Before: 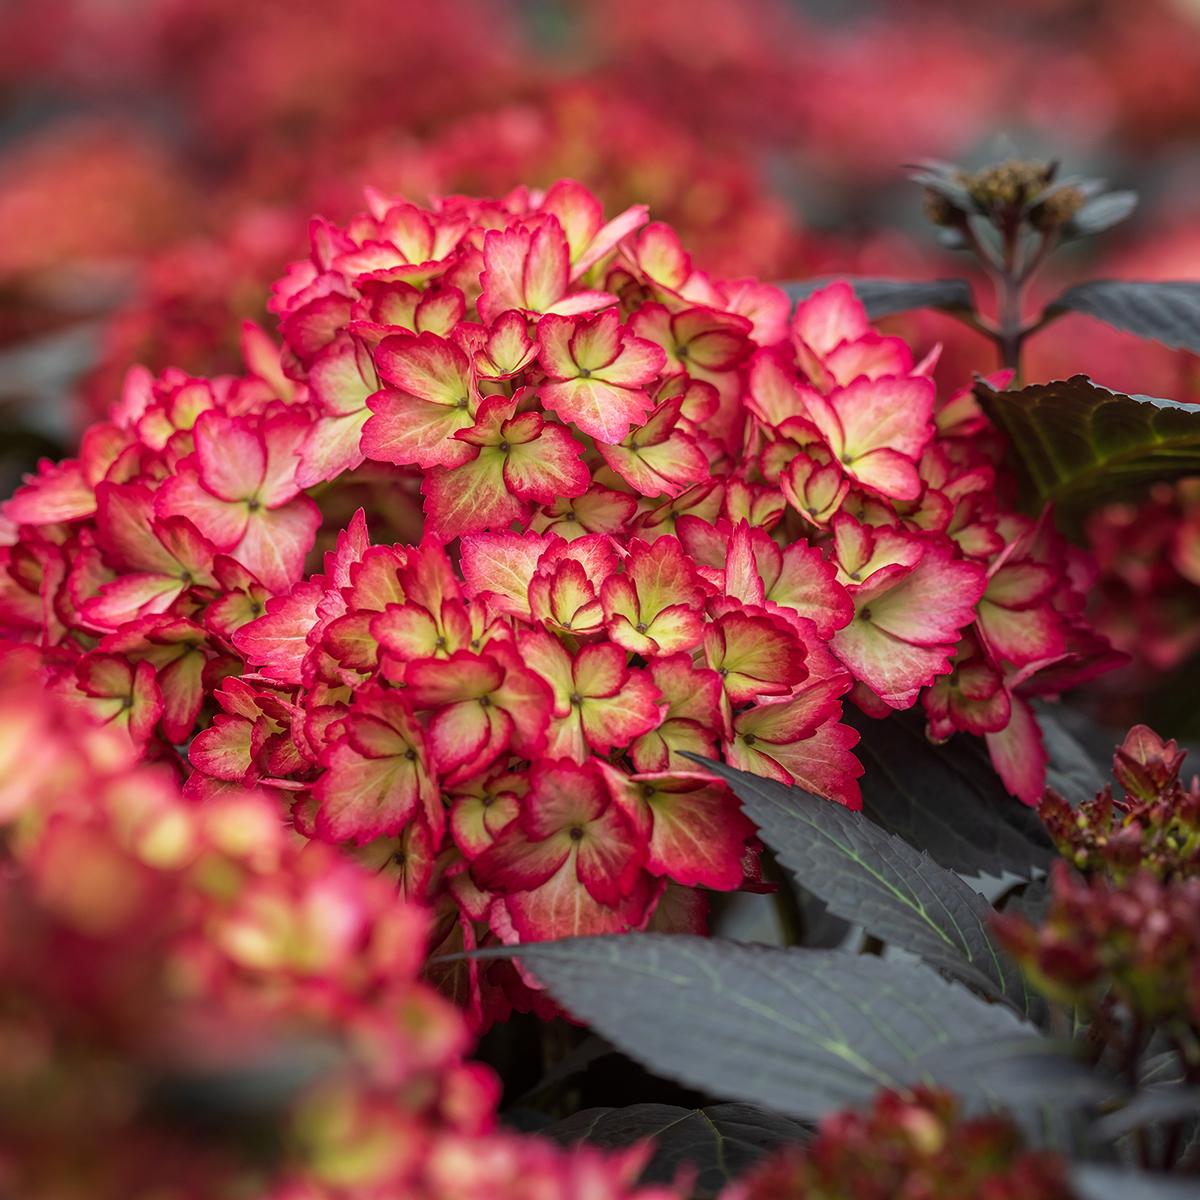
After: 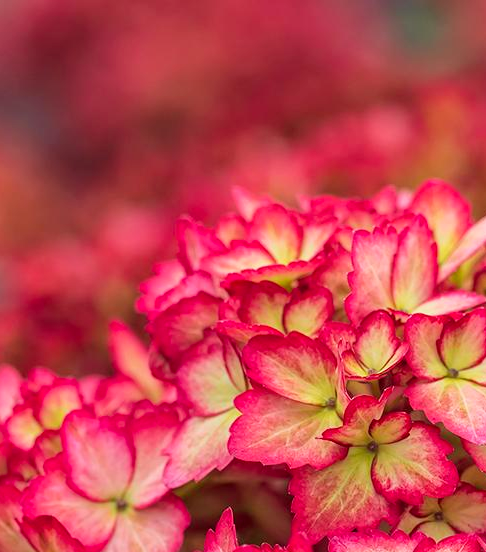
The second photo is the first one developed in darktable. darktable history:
crop and rotate: left 11.017%, top 0.057%, right 48.471%, bottom 53.917%
tone curve: curves: ch0 [(0, 0.013) (0.036, 0.035) (0.274, 0.288) (0.504, 0.536) (0.844, 0.84) (1, 0.97)]; ch1 [(0, 0) (0.389, 0.403) (0.462, 0.48) (0.499, 0.5) (0.522, 0.534) (0.567, 0.588) (0.626, 0.645) (0.749, 0.781) (1, 1)]; ch2 [(0, 0) (0.457, 0.486) (0.5, 0.501) (0.533, 0.539) (0.599, 0.6) (0.704, 0.732) (1, 1)], color space Lab, independent channels, preserve colors none
tone equalizer: smoothing diameter 2.23%, edges refinement/feathering 22.53, mask exposure compensation -1.57 EV, filter diffusion 5
